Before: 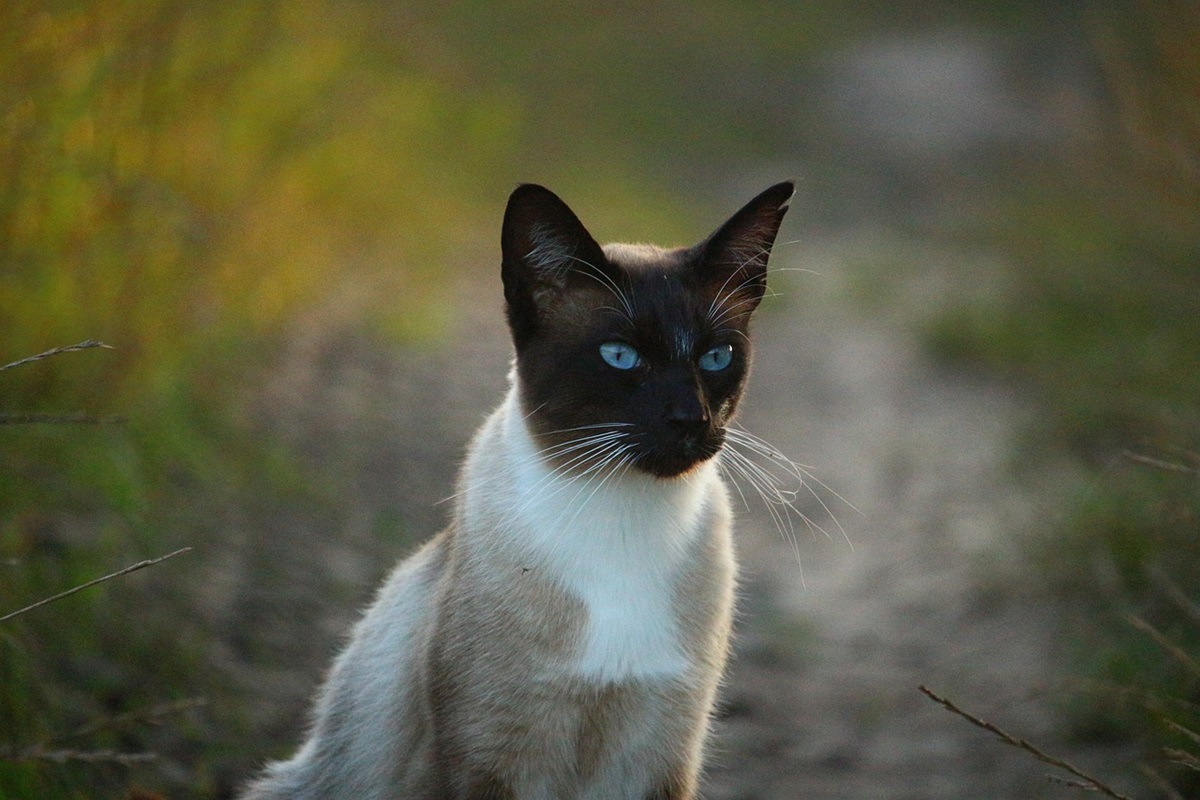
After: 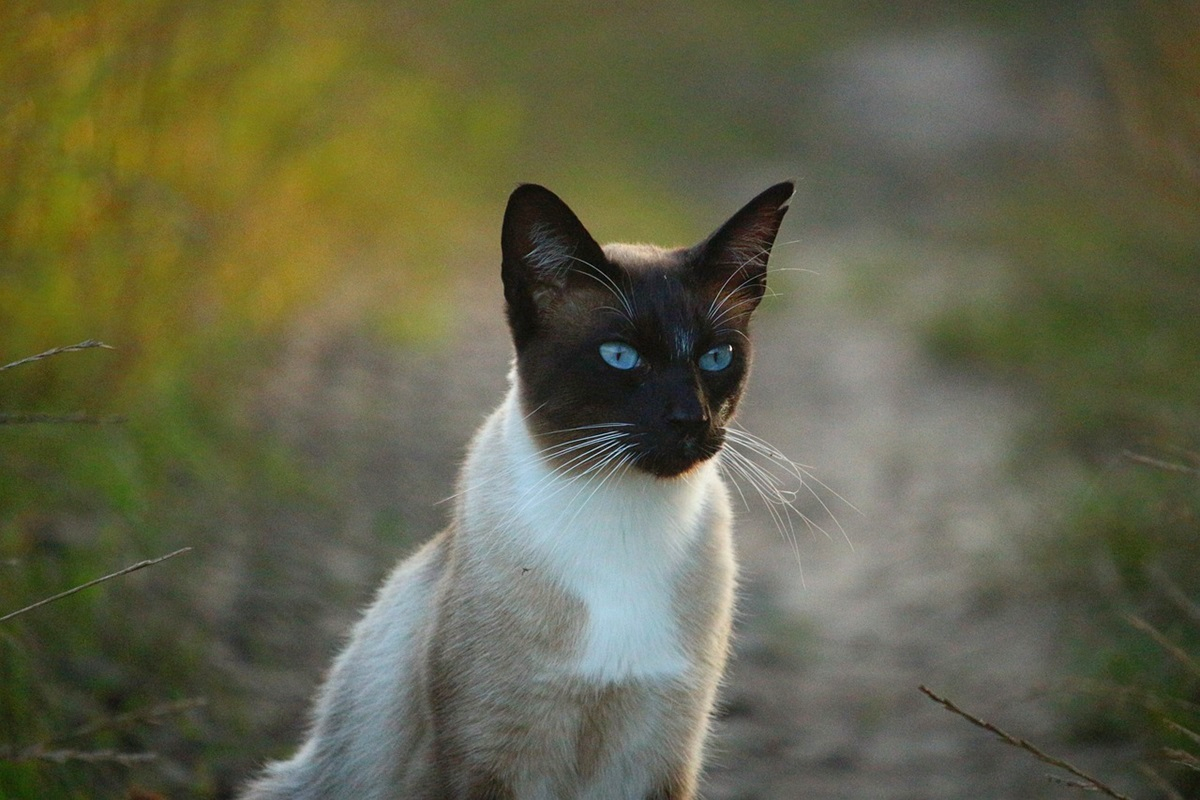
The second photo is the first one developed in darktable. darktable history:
levels: white 99.98%, levels [0, 0.478, 1]
